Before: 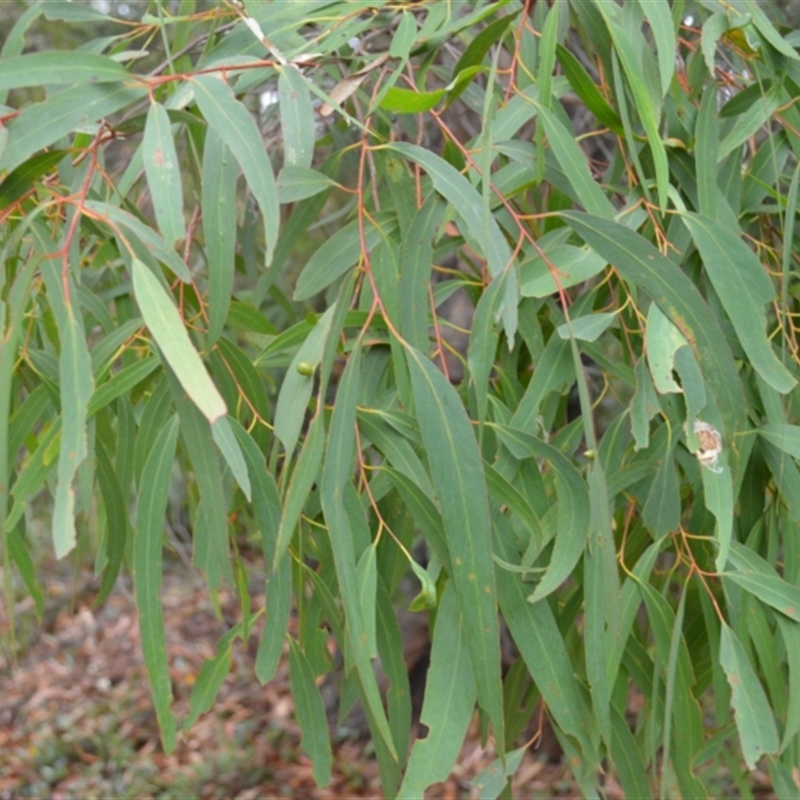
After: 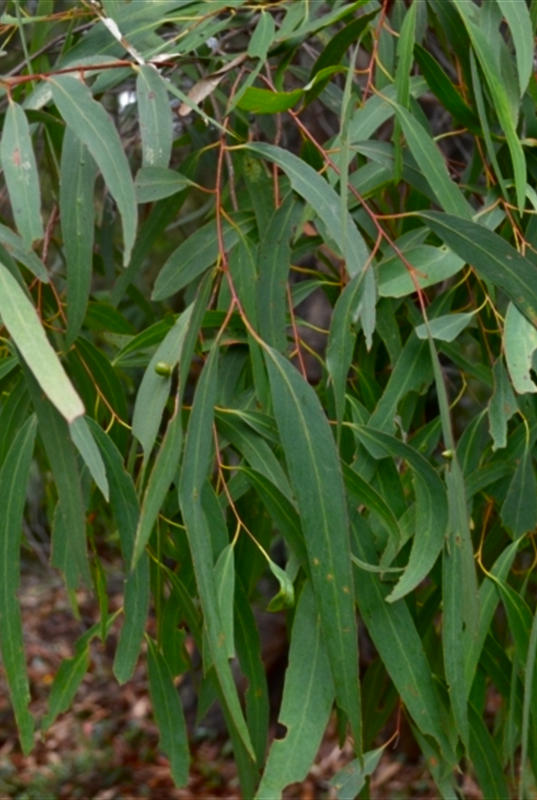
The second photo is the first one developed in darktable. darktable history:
crop and rotate: left 17.782%, right 15.076%
levels: mode automatic, levels [0, 0.435, 0.917]
shadows and highlights: soften with gaussian
contrast brightness saturation: brightness -0.51
